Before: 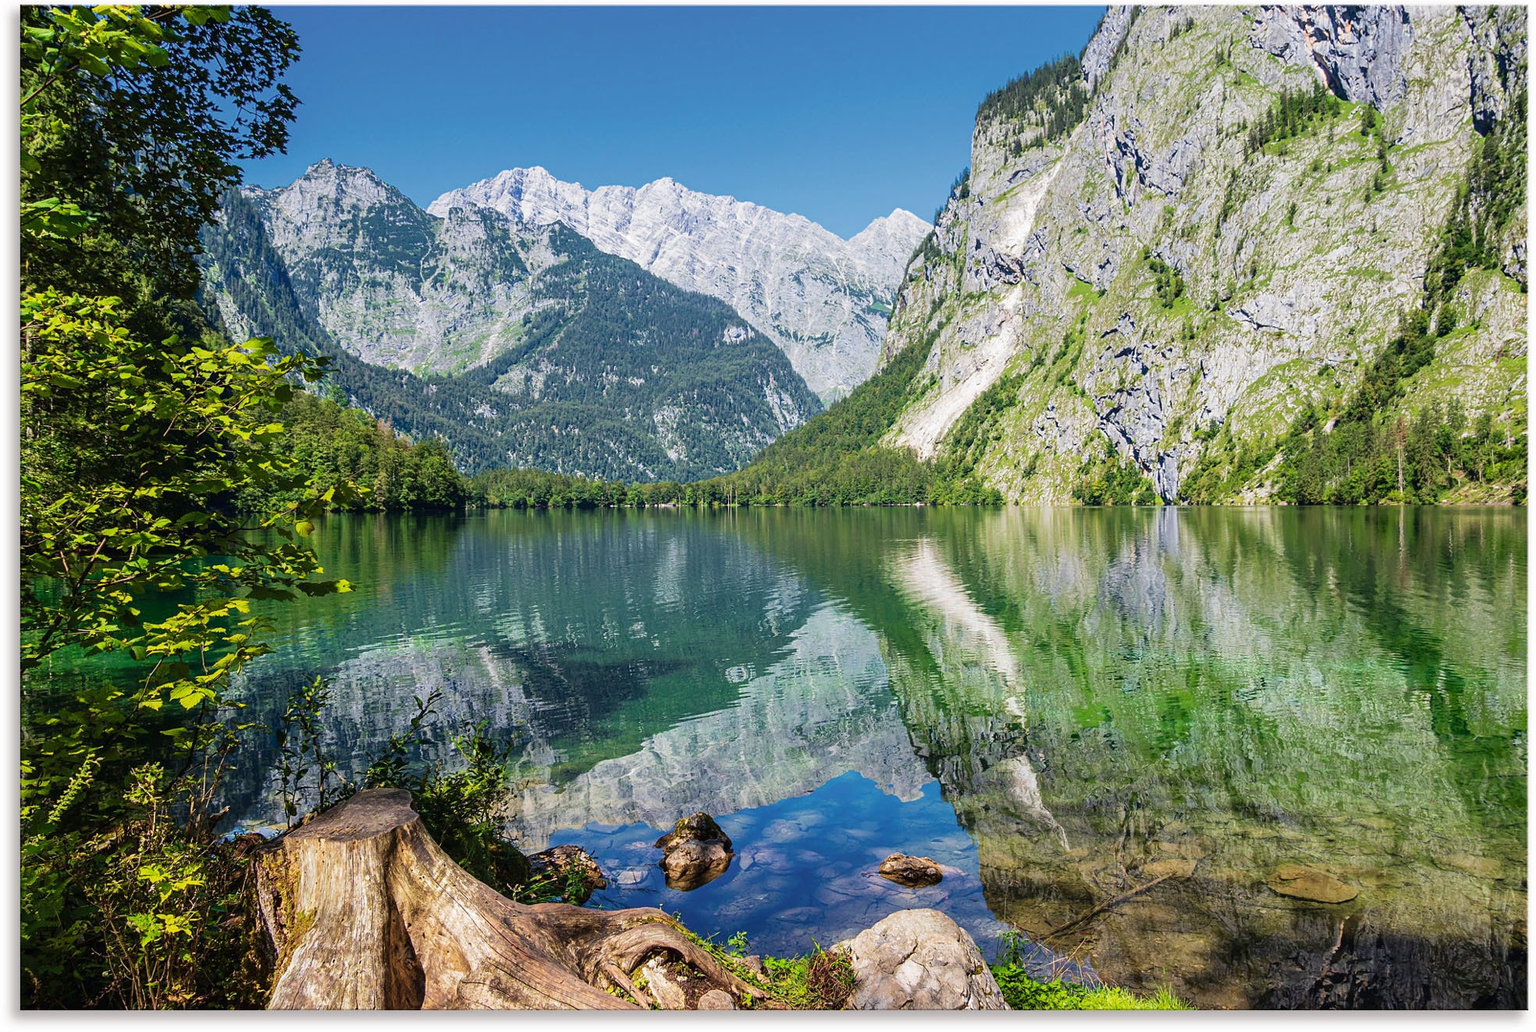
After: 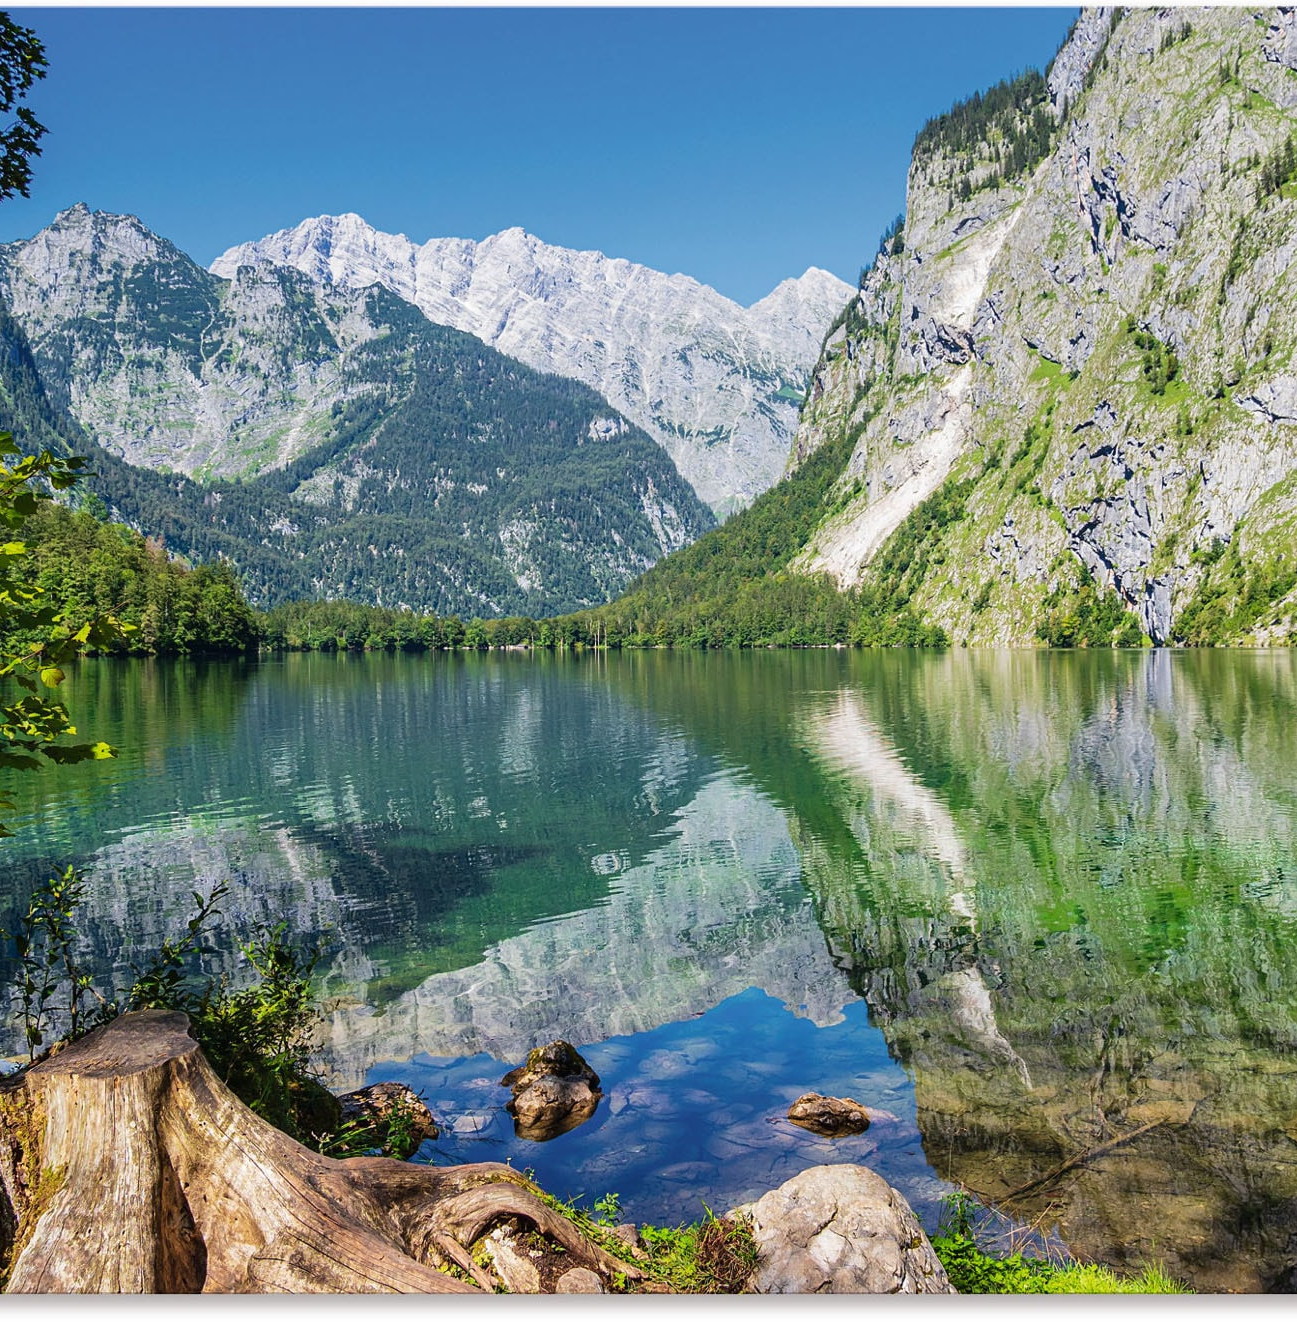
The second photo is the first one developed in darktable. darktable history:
crop: left 17.189%, right 16.883%
